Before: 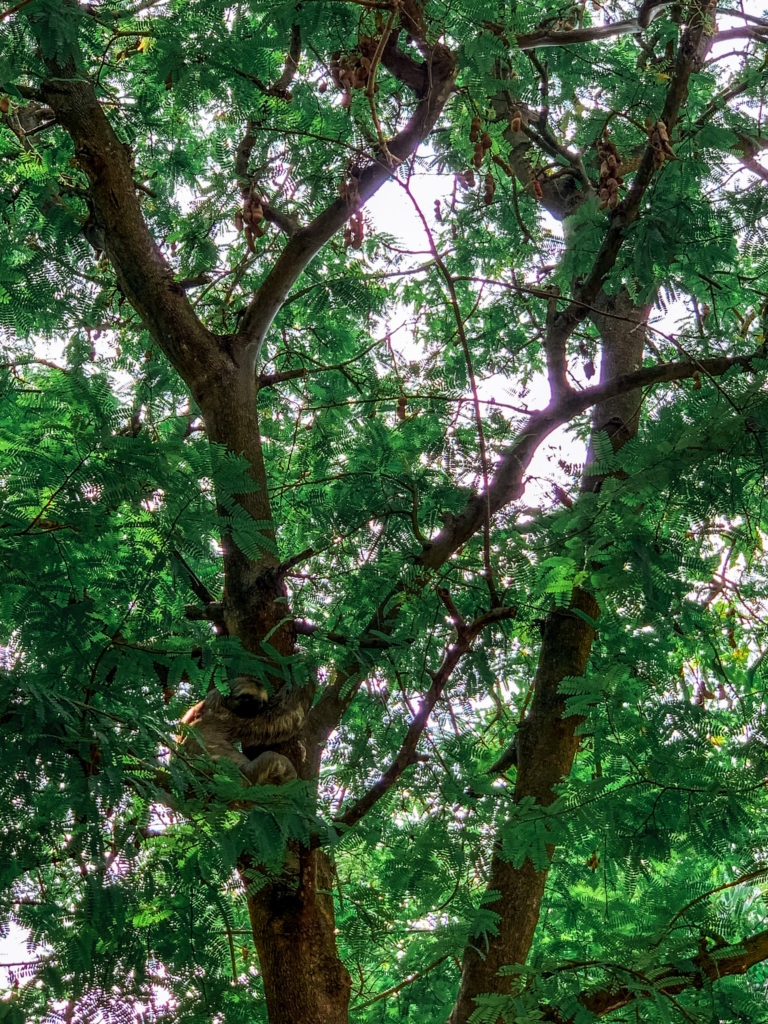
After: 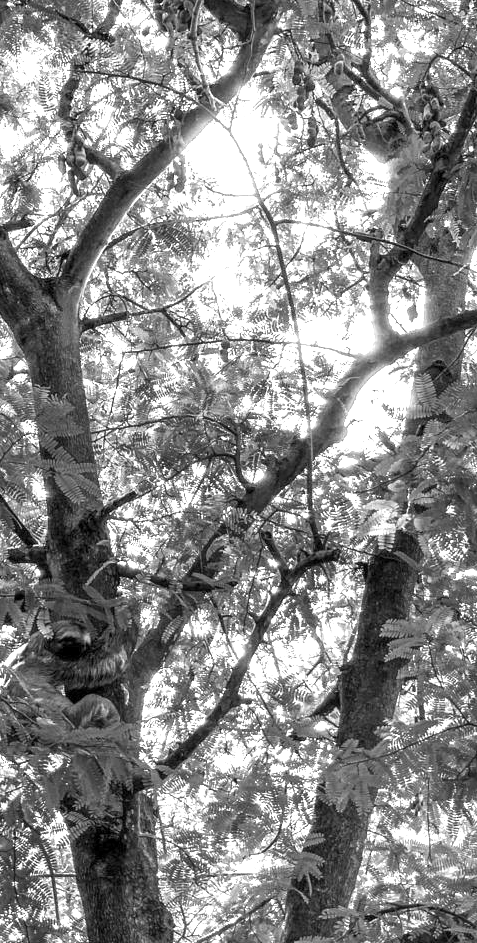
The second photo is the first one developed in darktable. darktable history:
exposure: exposure 1.992 EV, compensate highlight preservation false
color calibration: output gray [0.267, 0.423, 0.261, 0], illuminant same as pipeline (D50), adaptation none (bypass), x 0.332, y 0.334, temperature 5016.8 K
crop and rotate: left 23.174%, top 5.637%, right 14.717%, bottom 2.271%
